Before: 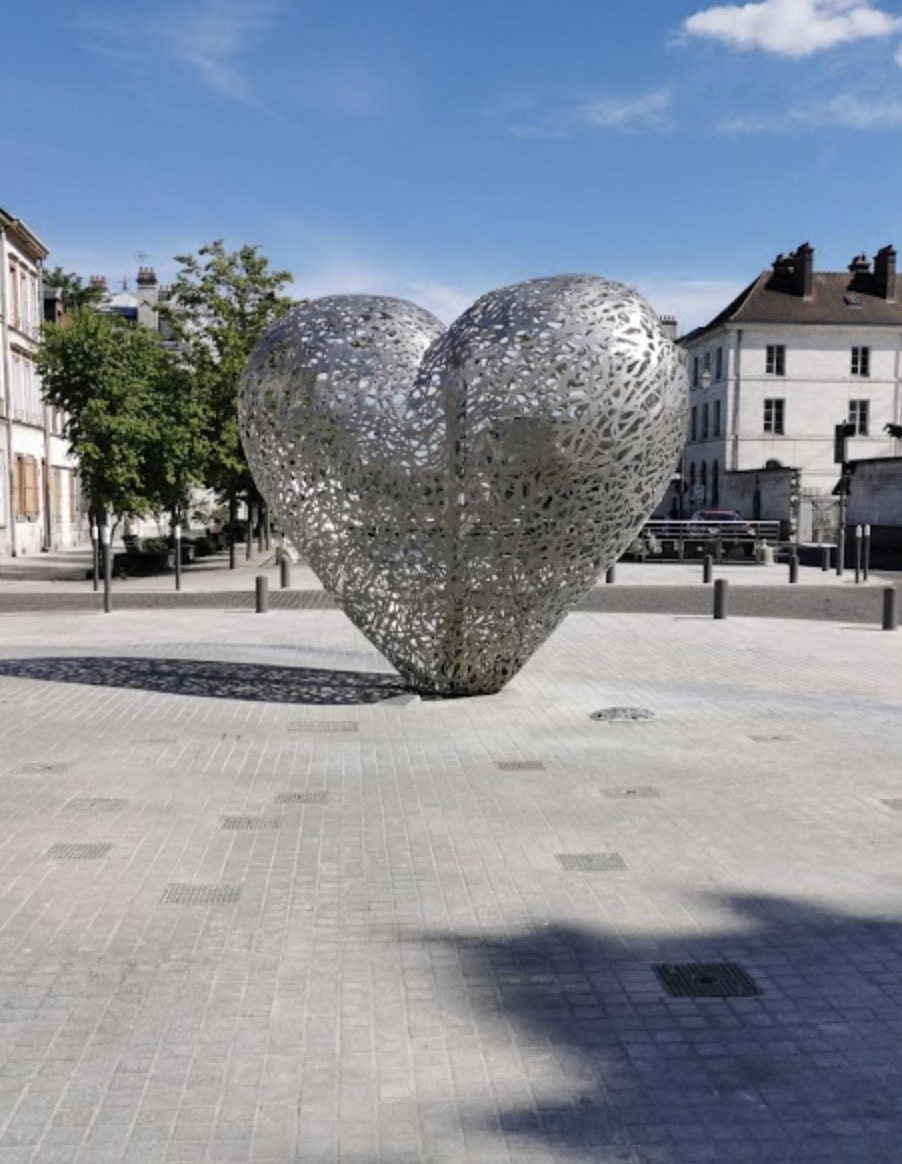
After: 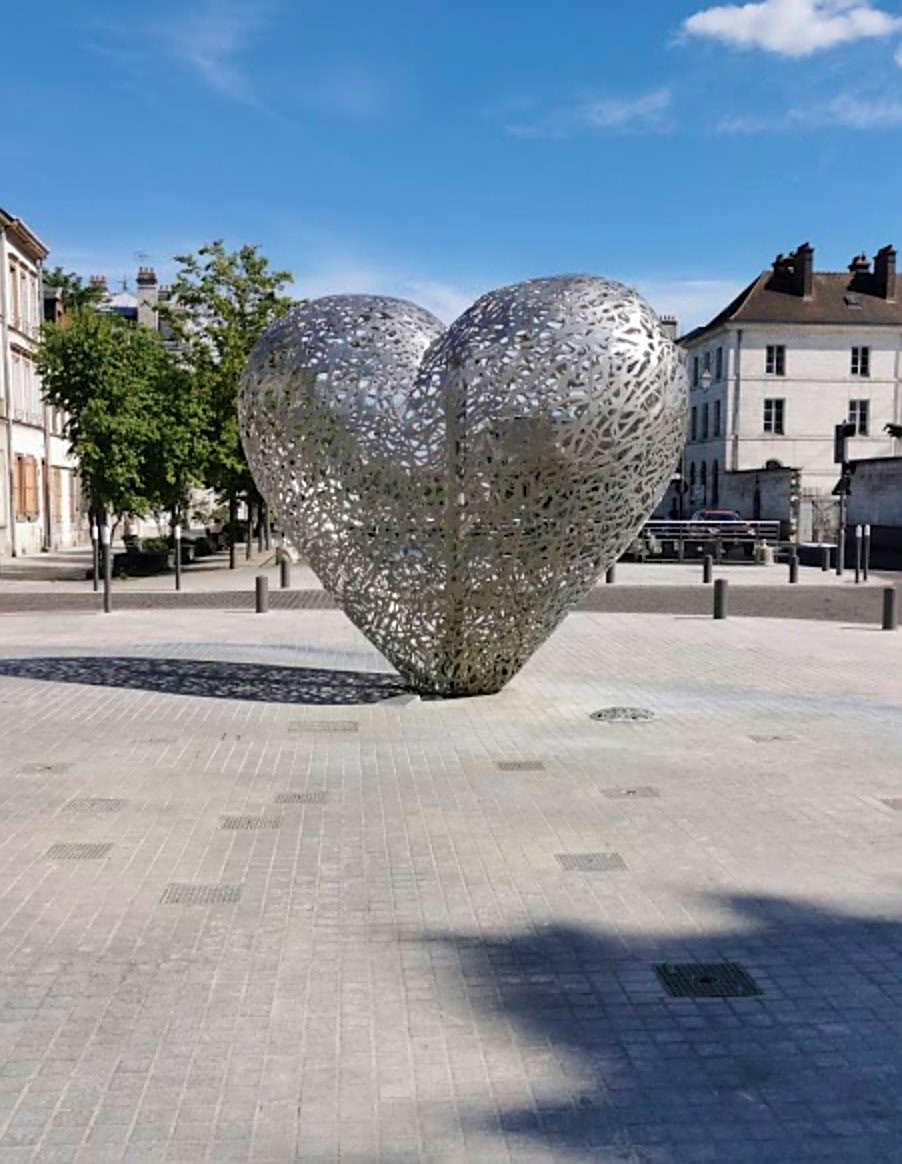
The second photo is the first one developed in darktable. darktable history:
sharpen: amount 0.493
velvia: on, module defaults
